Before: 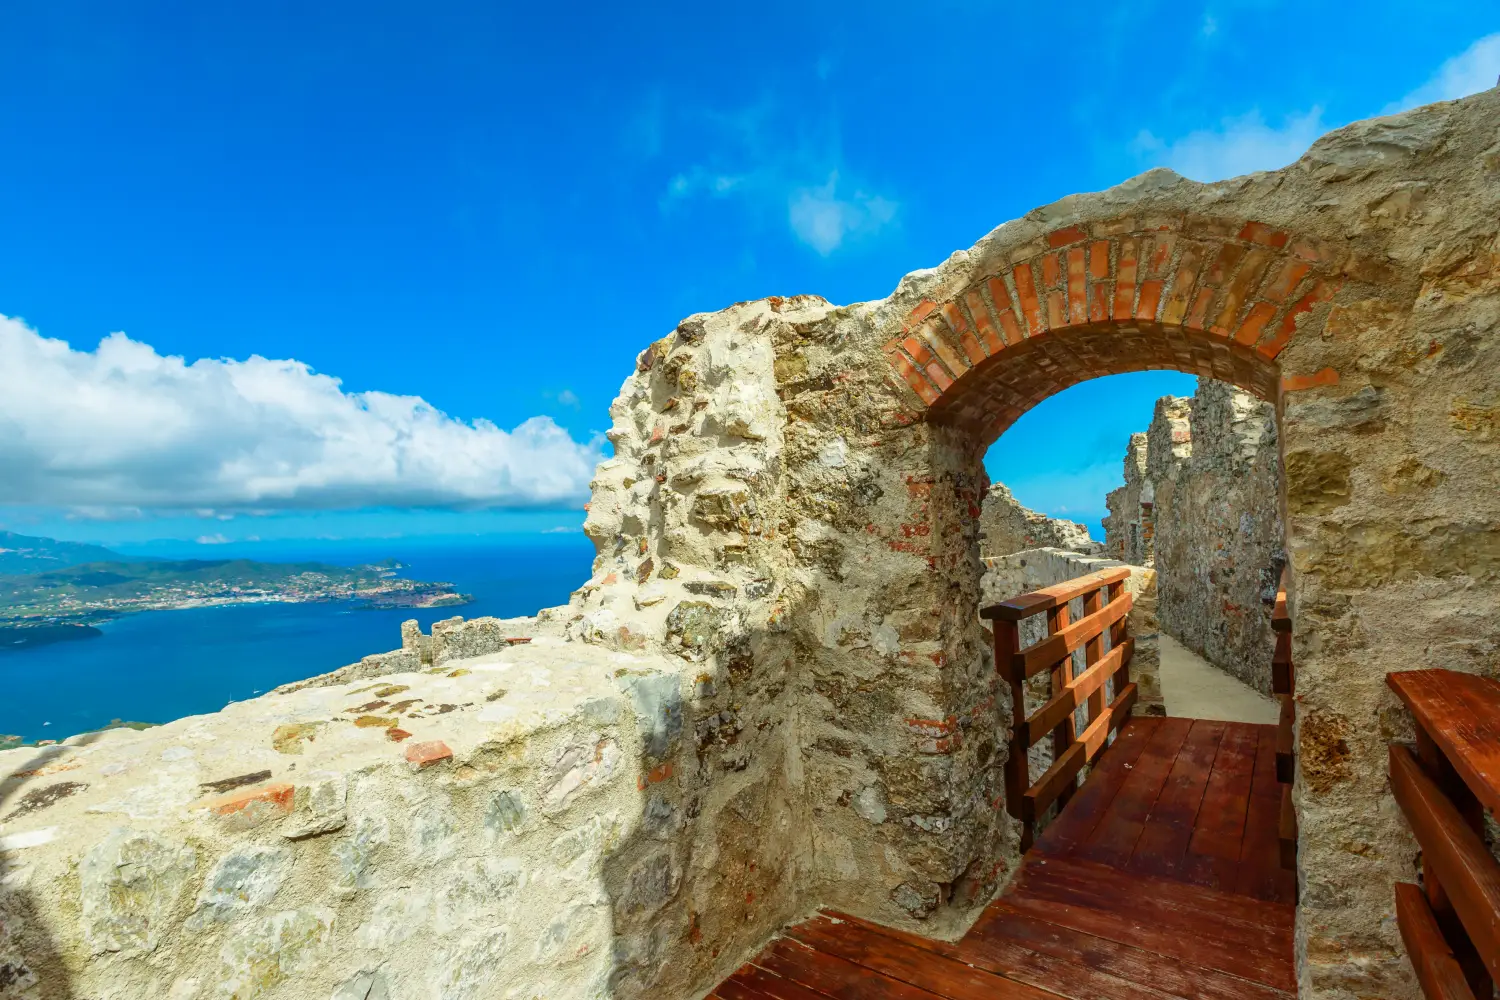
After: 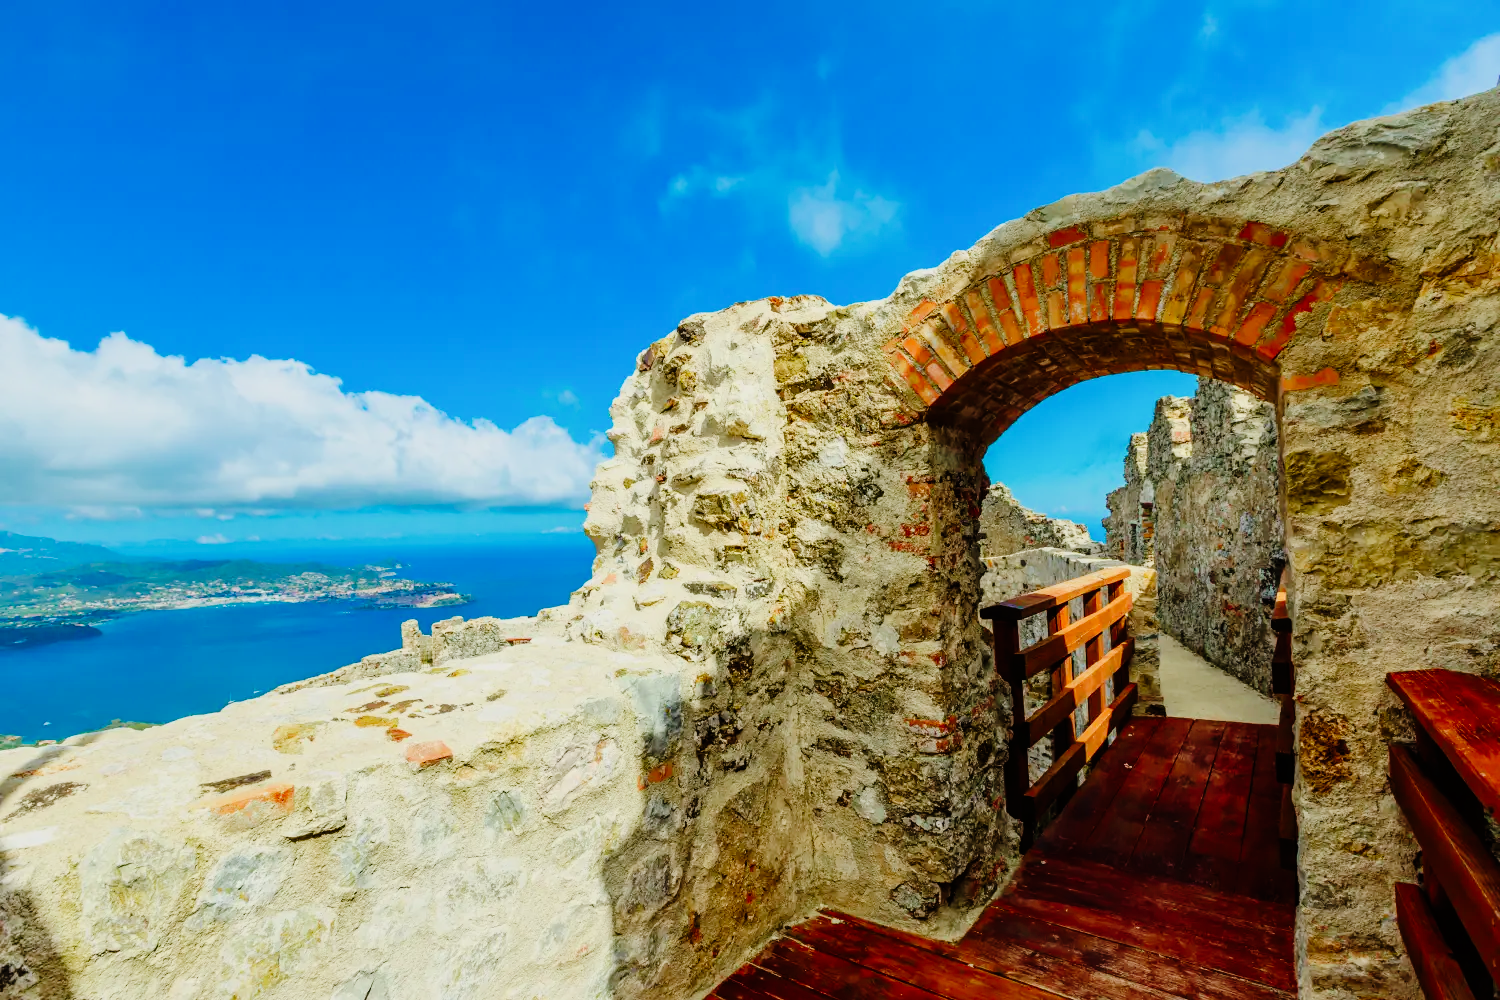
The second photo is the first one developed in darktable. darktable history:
filmic rgb: black relative exposure -8.42 EV, white relative exposure 4.68 EV, hardness 3.82, color science v6 (2022)
tone curve: curves: ch0 [(0, 0) (0.003, 0.003) (0.011, 0.005) (0.025, 0.008) (0.044, 0.012) (0.069, 0.02) (0.1, 0.031) (0.136, 0.047) (0.177, 0.088) (0.224, 0.141) (0.277, 0.222) (0.335, 0.32) (0.399, 0.422) (0.468, 0.523) (0.543, 0.621) (0.623, 0.715) (0.709, 0.796) (0.801, 0.88) (0.898, 0.962) (1, 1)], preserve colors none
